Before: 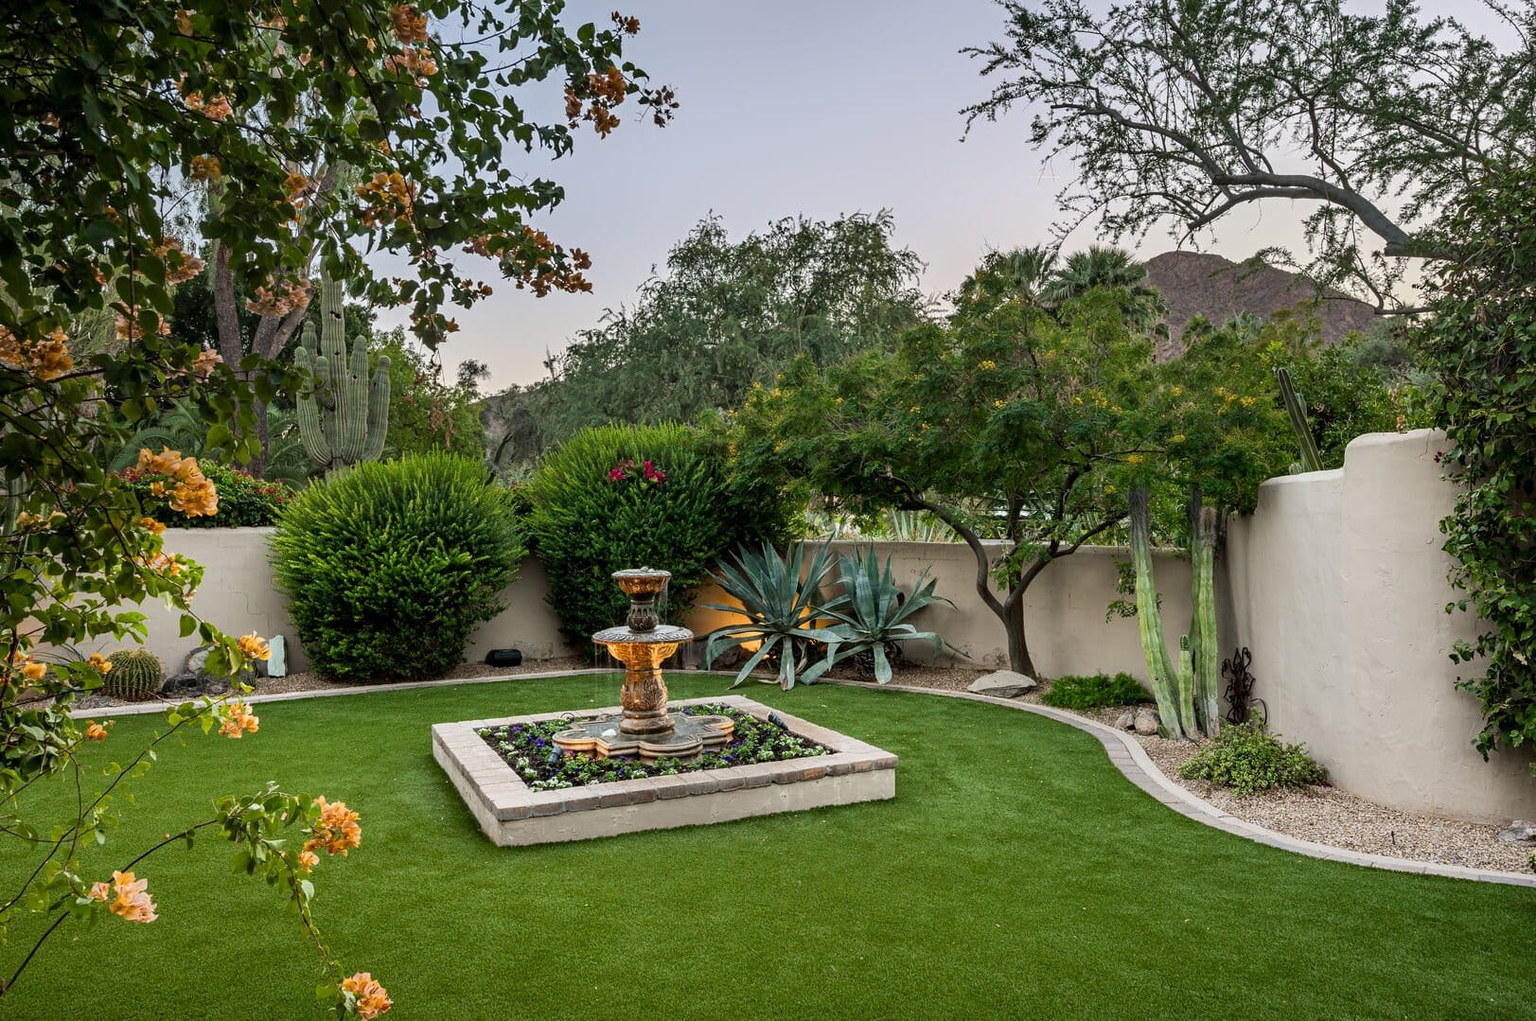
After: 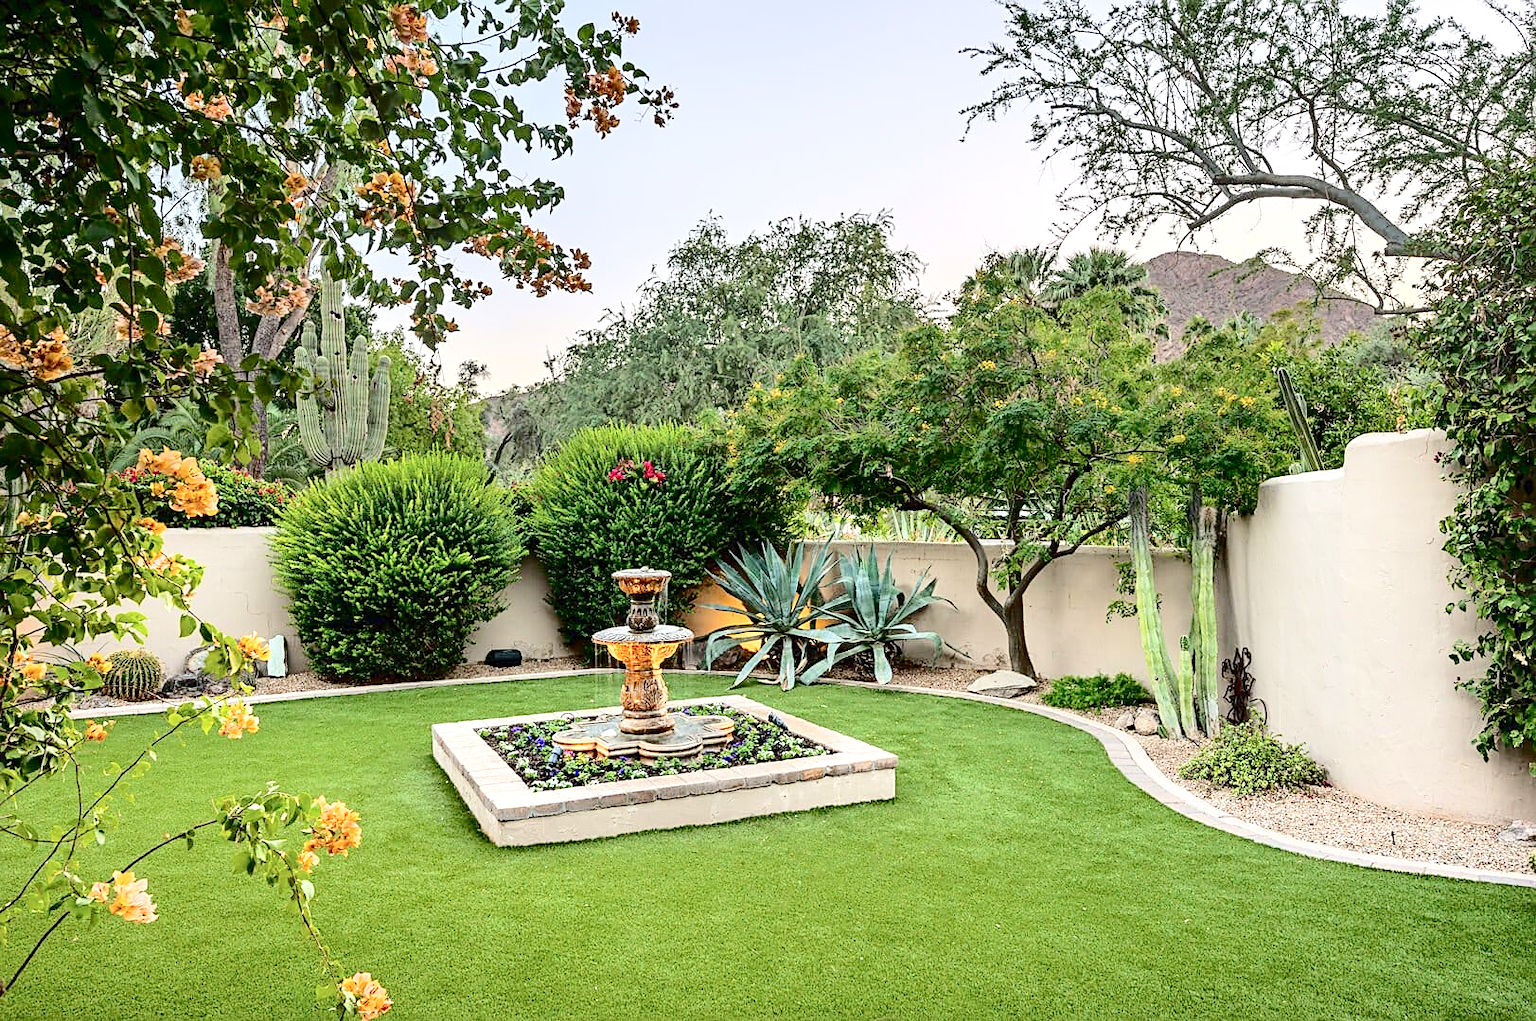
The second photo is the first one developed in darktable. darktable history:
sharpen: on, module defaults
exposure: exposure 0.494 EV, compensate exposure bias true, compensate highlight preservation false
tone curve: curves: ch0 [(0, 0) (0.003, 0.002) (0.011, 0.007) (0.025, 0.014) (0.044, 0.023) (0.069, 0.033) (0.1, 0.052) (0.136, 0.081) (0.177, 0.134) (0.224, 0.205) (0.277, 0.296) (0.335, 0.401) (0.399, 0.501) (0.468, 0.589) (0.543, 0.658) (0.623, 0.738) (0.709, 0.804) (0.801, 0.871) (0.898, 0.93) (1, 1)], color space Lab, independent channels, preserve colors none
levels: levels [0, 0.43, 0.984]
